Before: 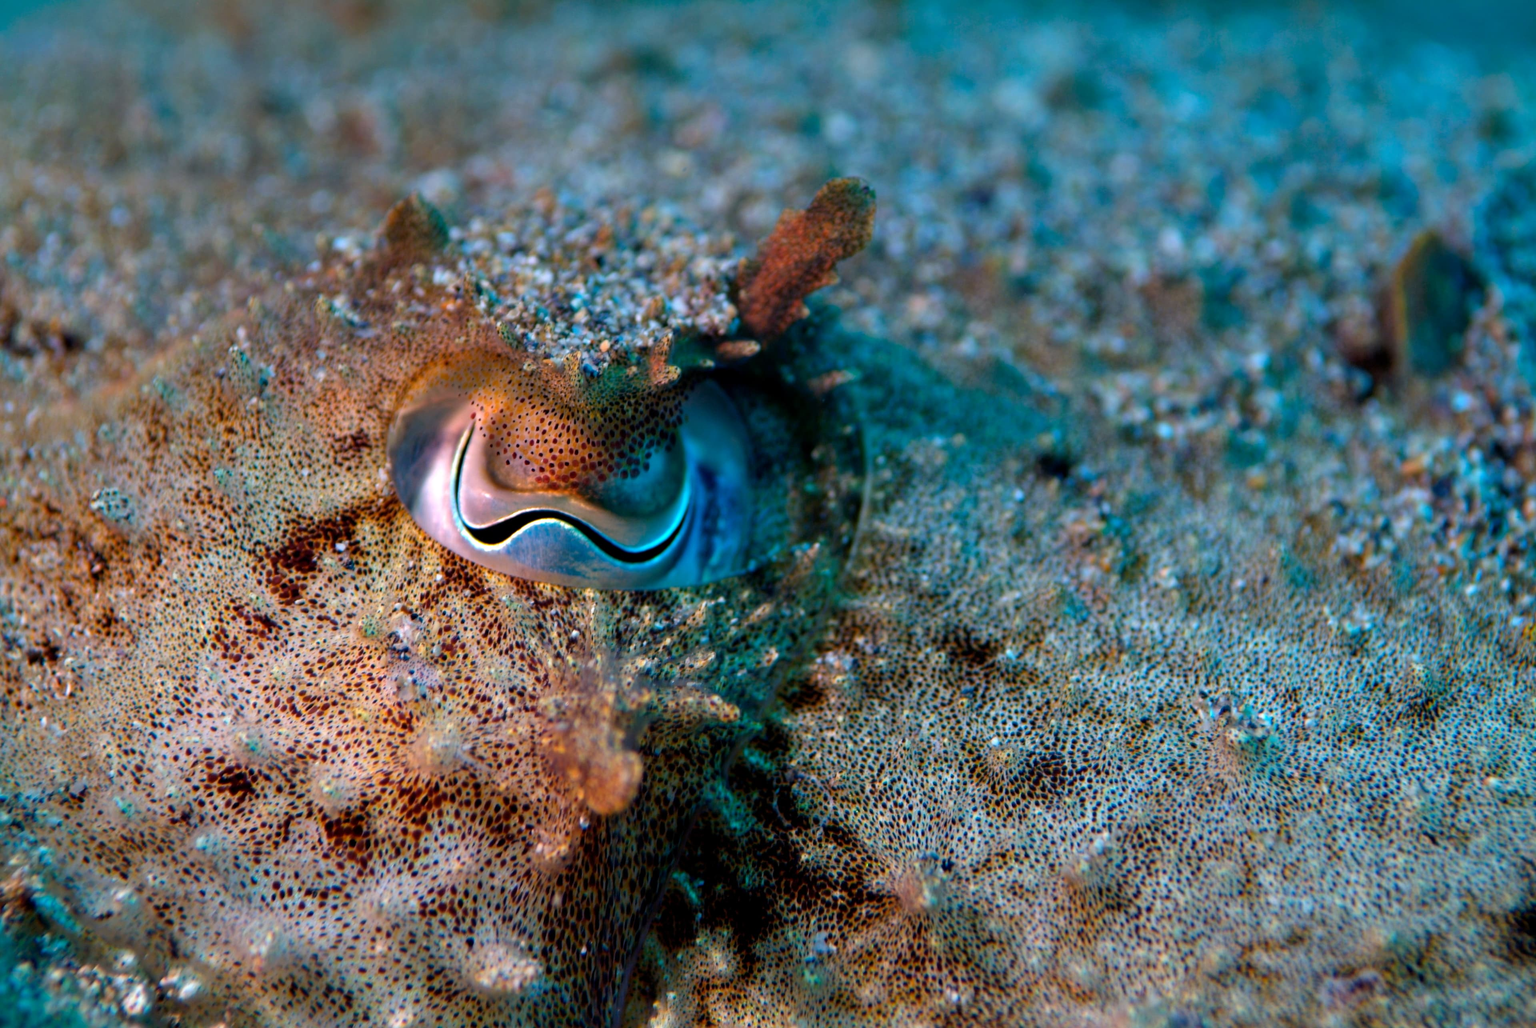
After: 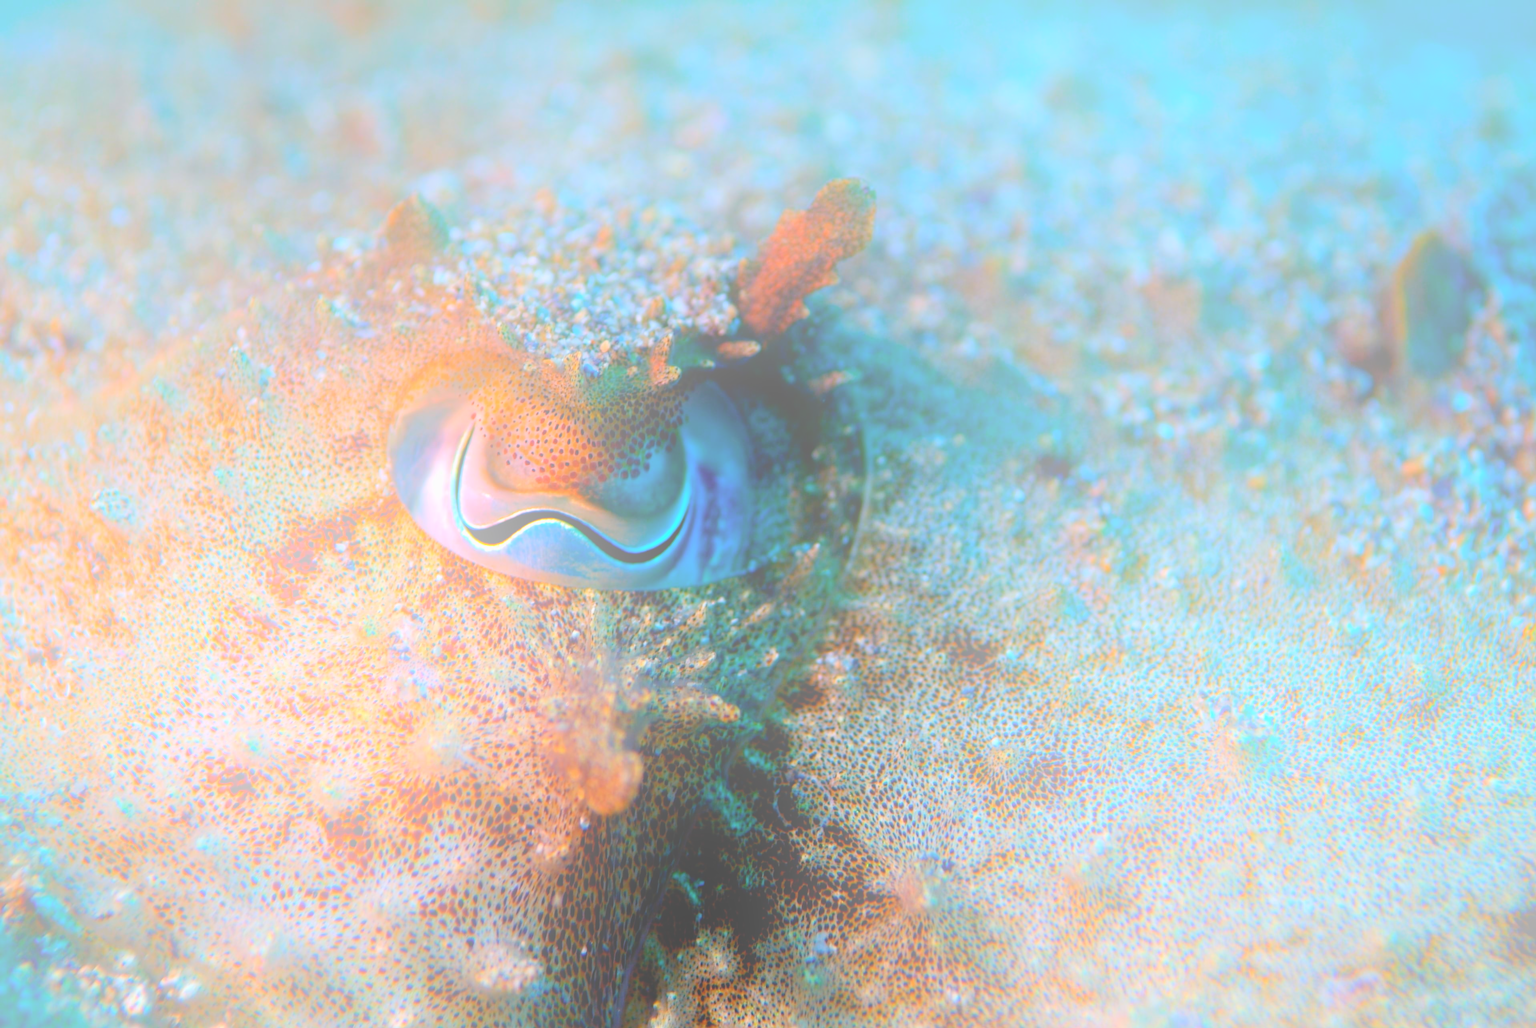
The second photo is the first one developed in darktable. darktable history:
bloom: size 70%, threshold 25%, strength 70%
exposure: exposure -0.153 EV, compensate highlight preservation false
